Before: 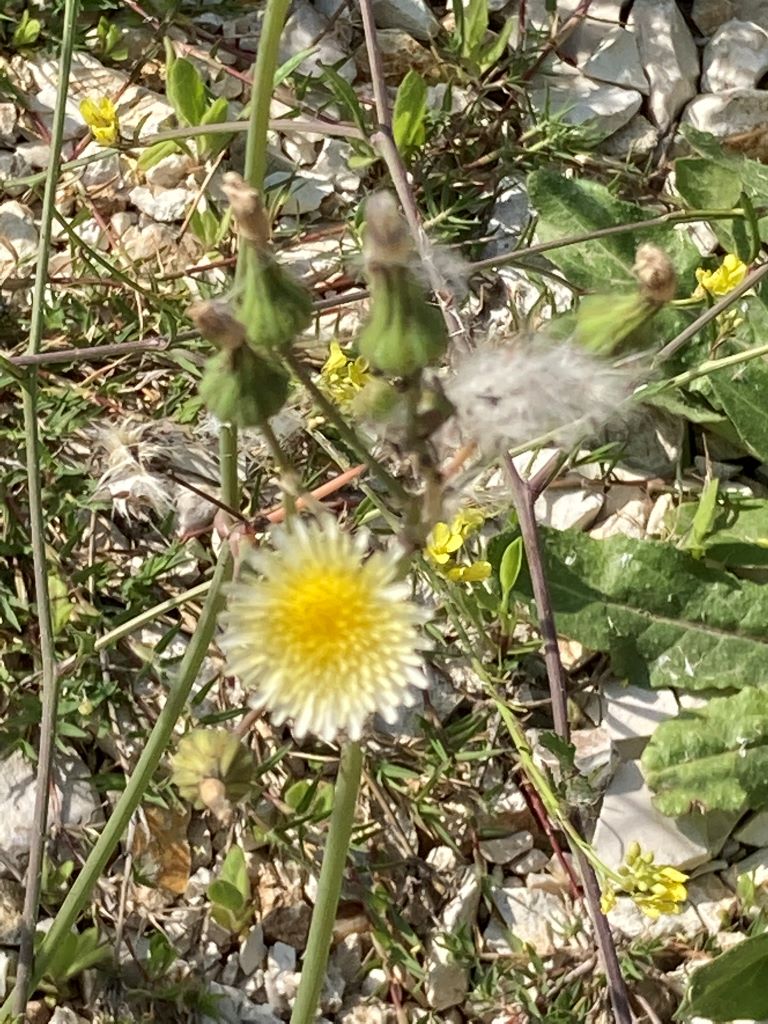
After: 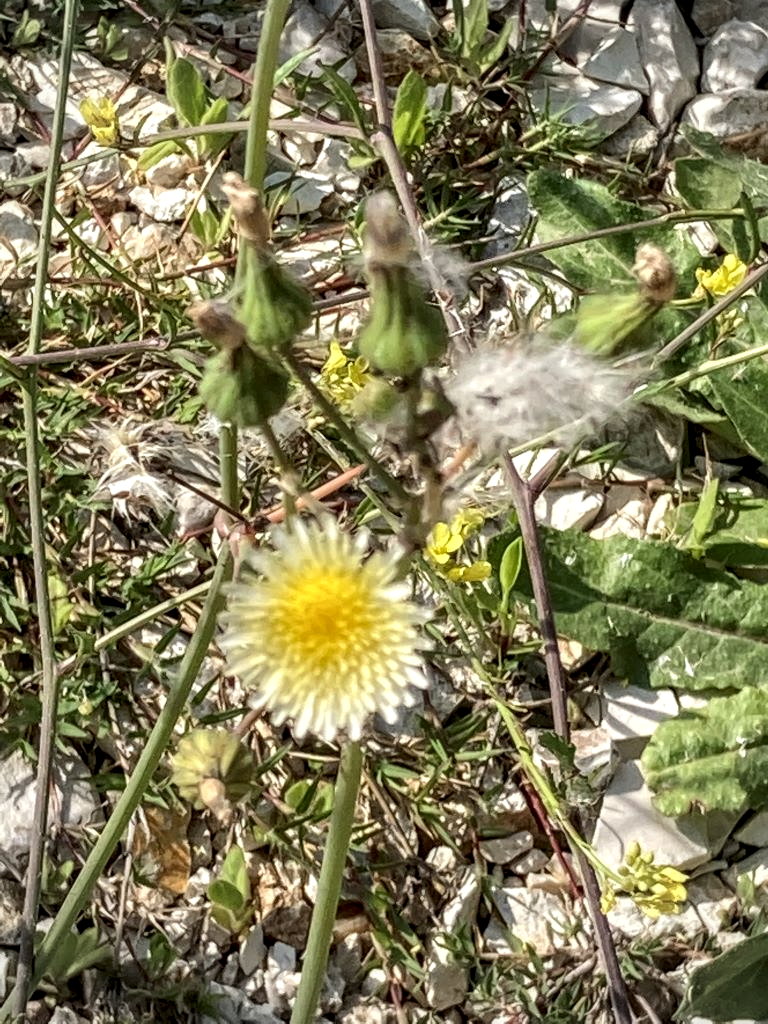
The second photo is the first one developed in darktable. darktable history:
vignetting: brightness -0.292
local contrast: highlights 27%, detail 150%
